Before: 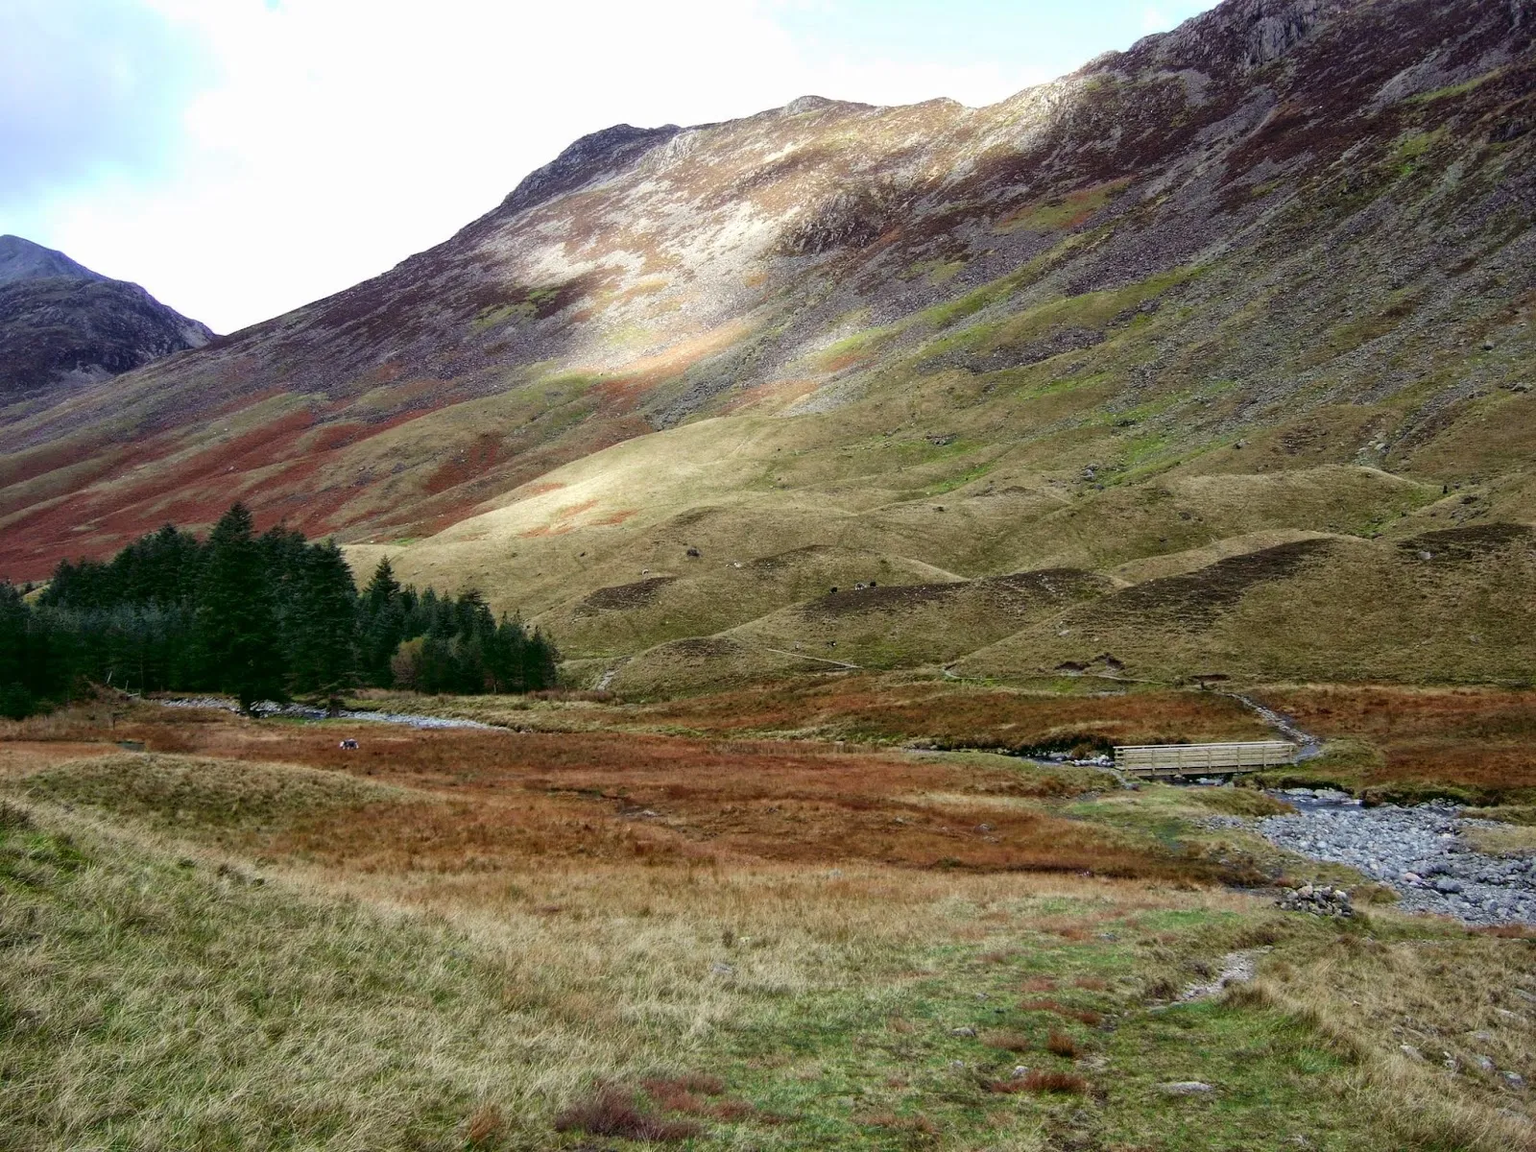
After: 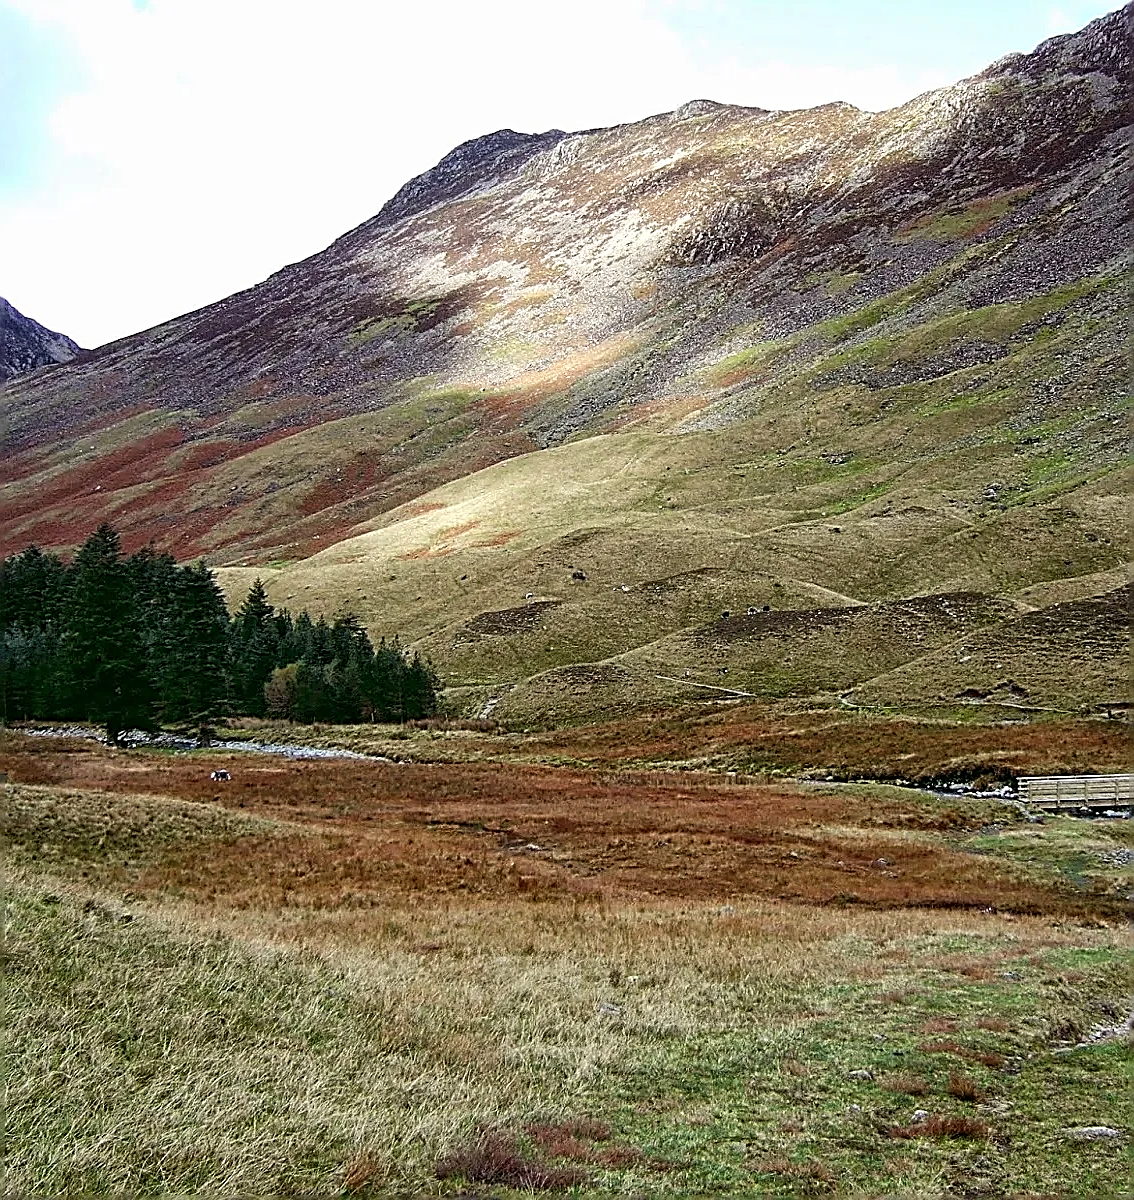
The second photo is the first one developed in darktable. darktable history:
sharpen: amount 1.874
crop and rotate: left 8.95%, right 20.165%
